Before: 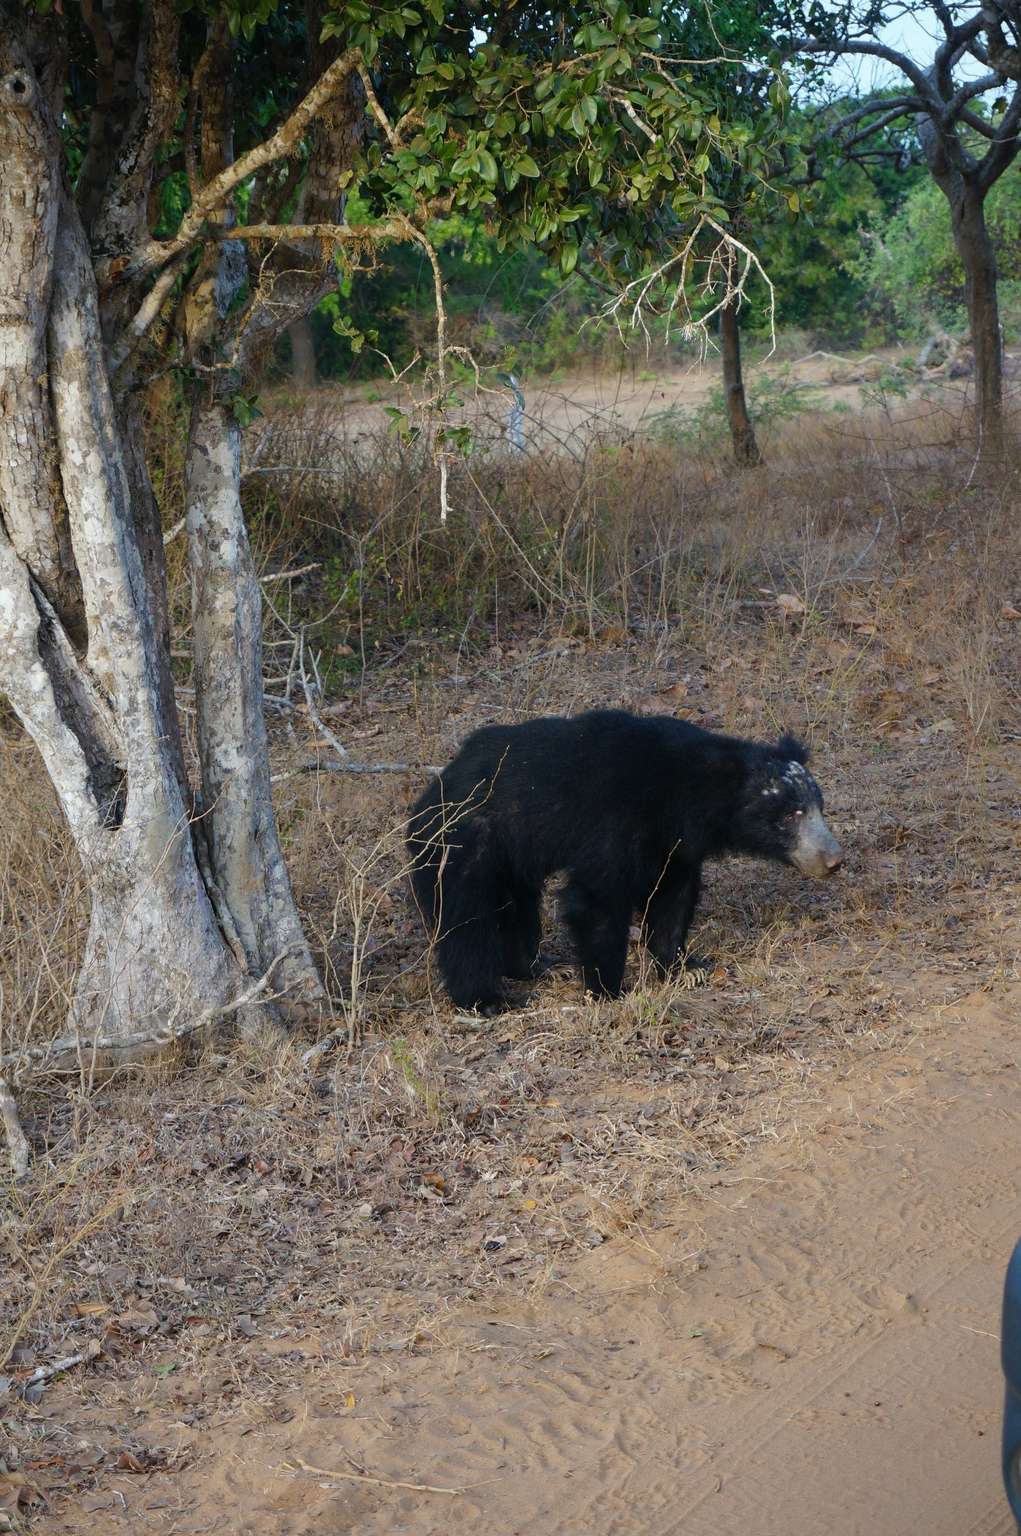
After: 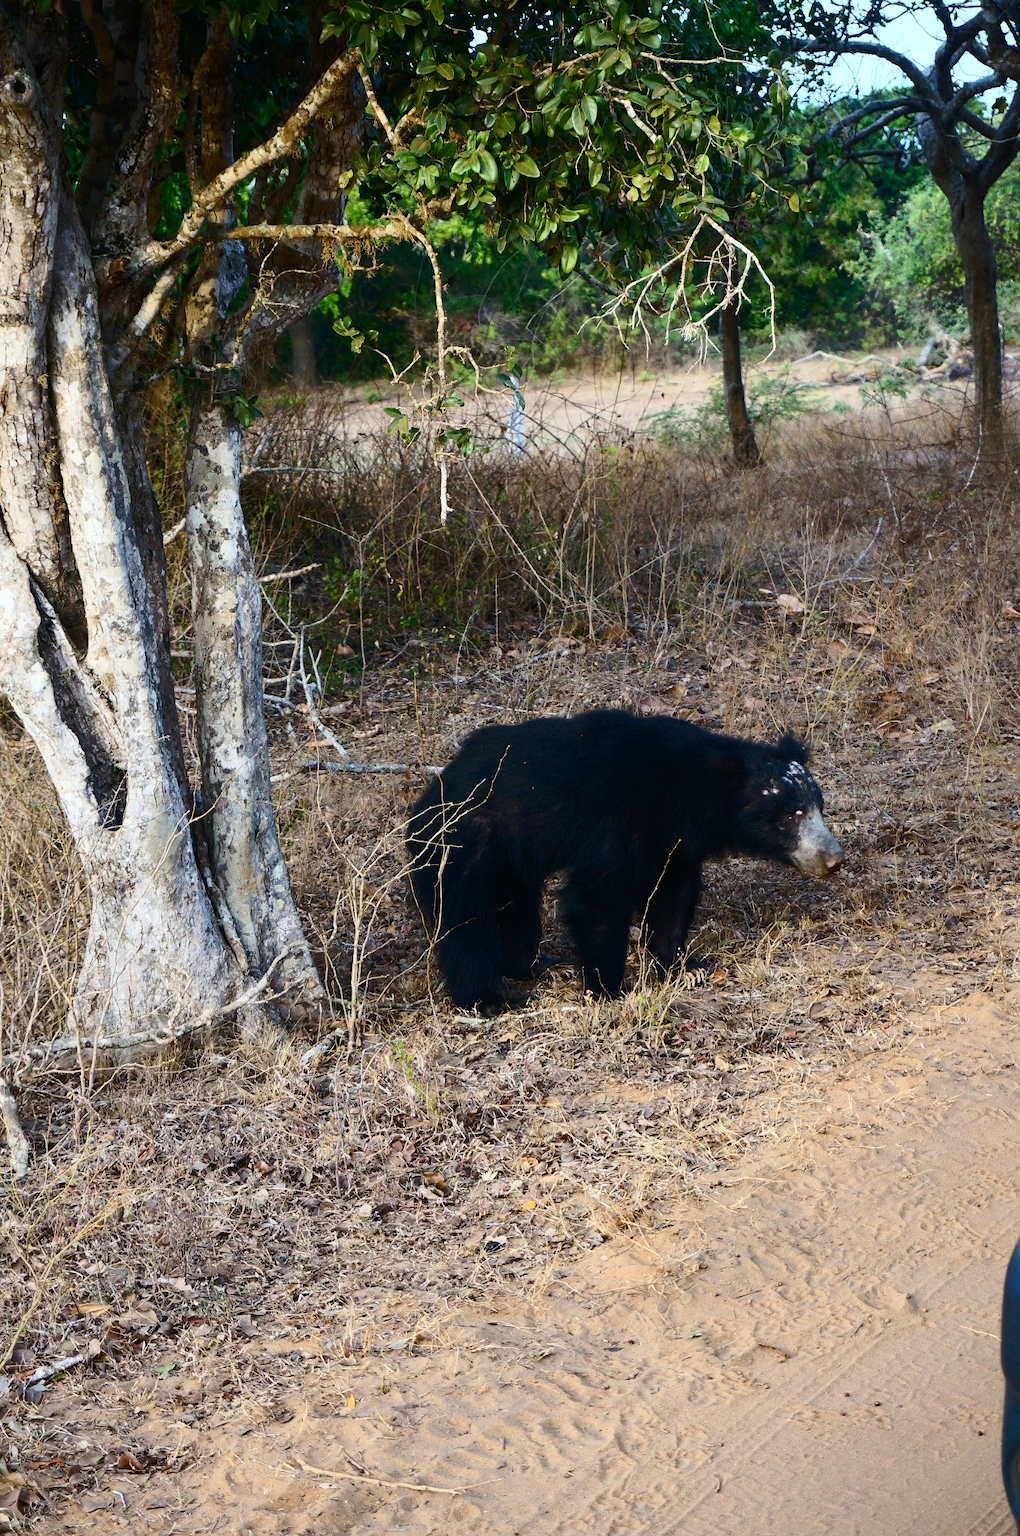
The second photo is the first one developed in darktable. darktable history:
contrast brightness saturation: contrast 0.404, brightness 0.097, saturation 0.207
